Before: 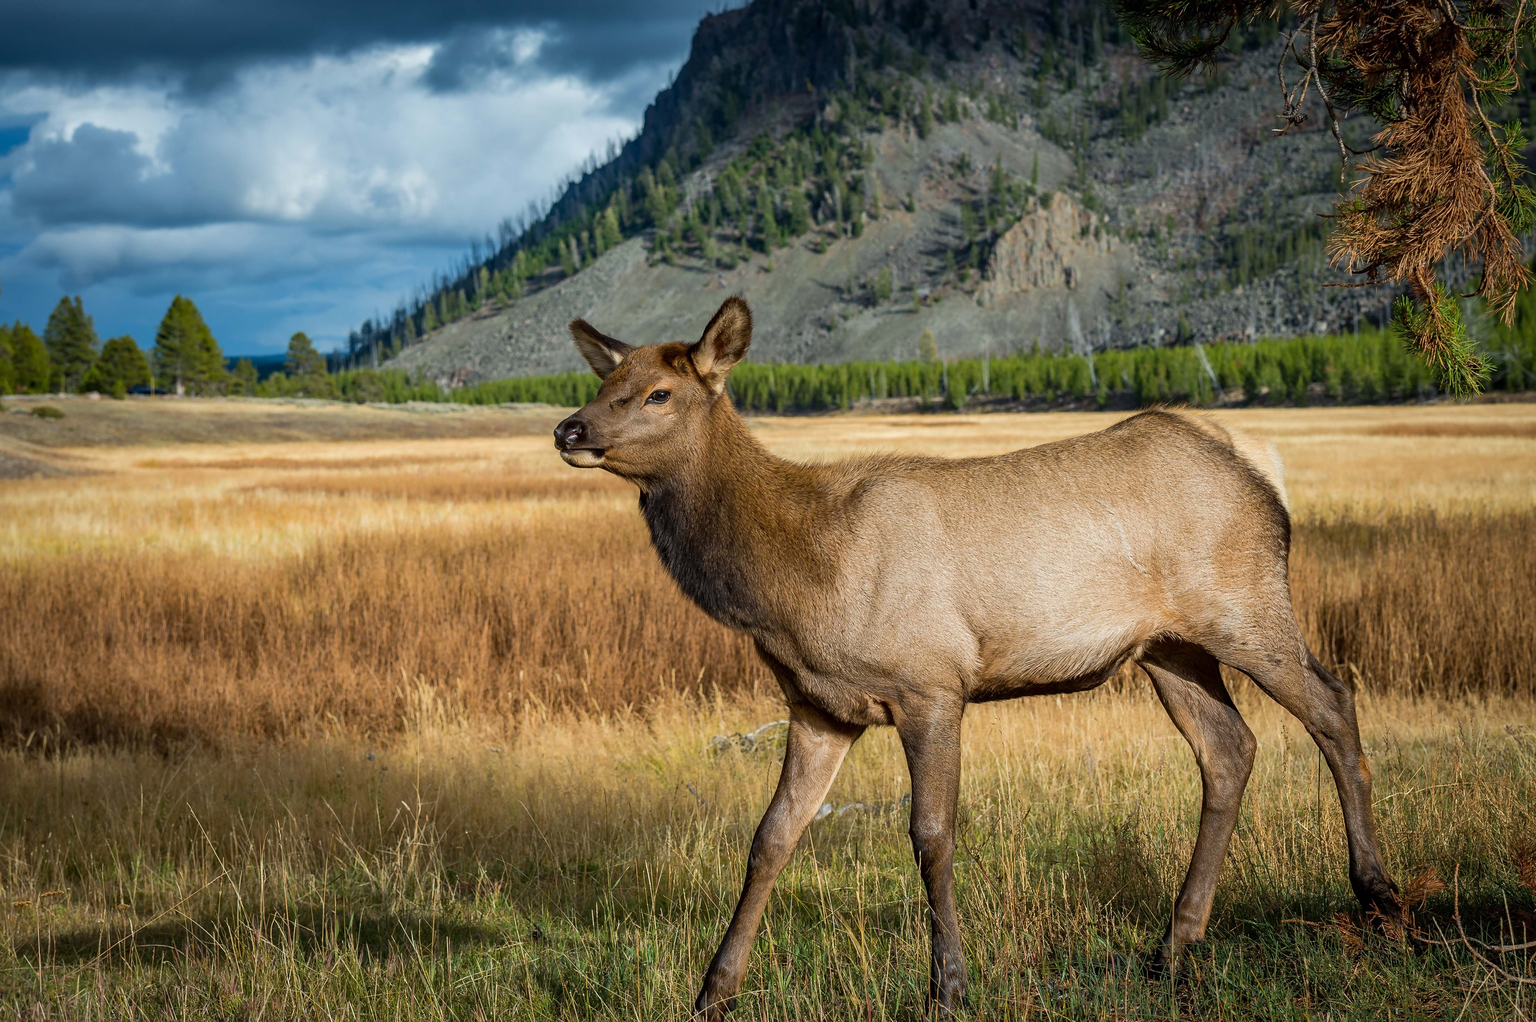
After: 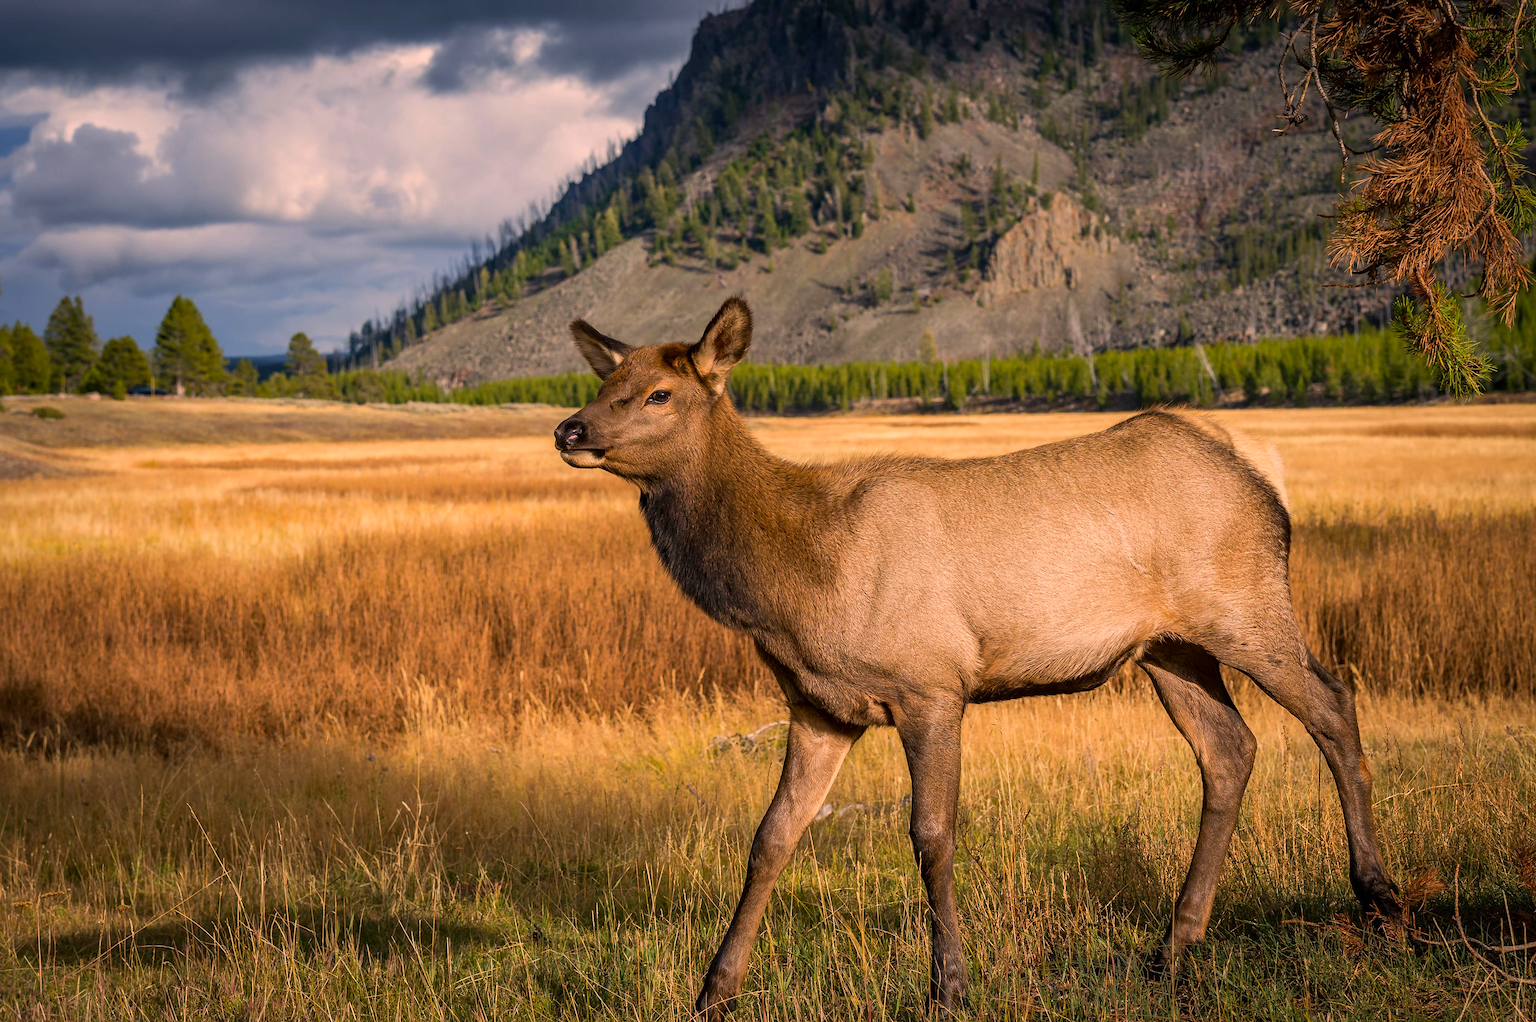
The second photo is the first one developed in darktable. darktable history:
tone equalizer: smoothing diameter 2.17%, edges refinement/feathering 22.64, mask exposure compensation -1.57 EV, filter diffusion 5
color correction: highlights a* 22.22, highlights b* 21.59
